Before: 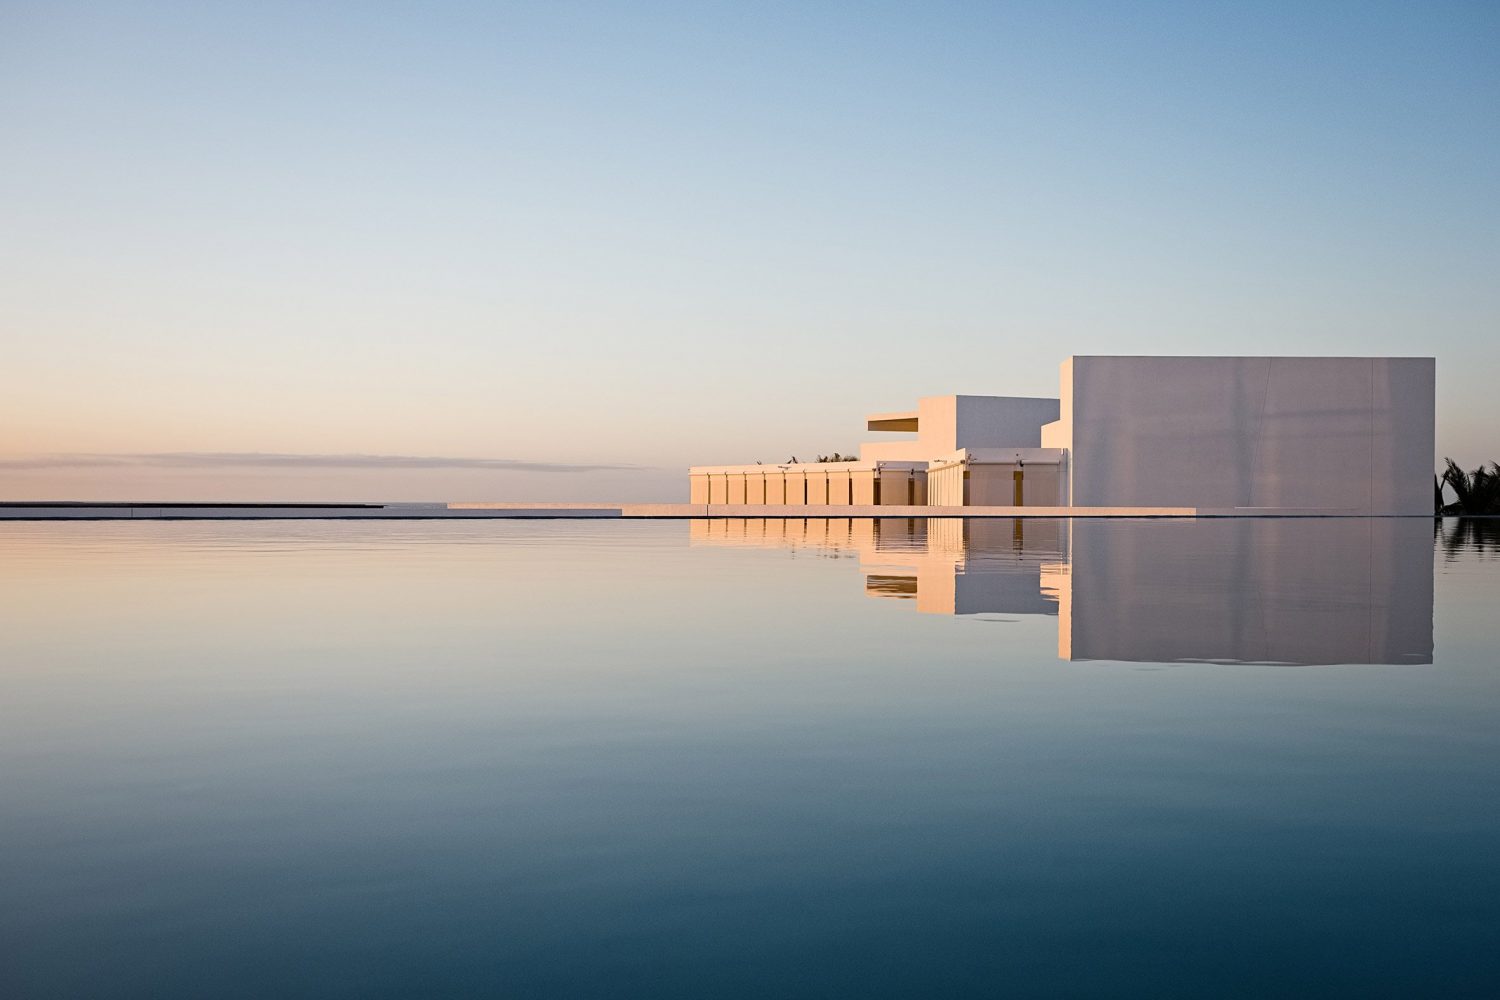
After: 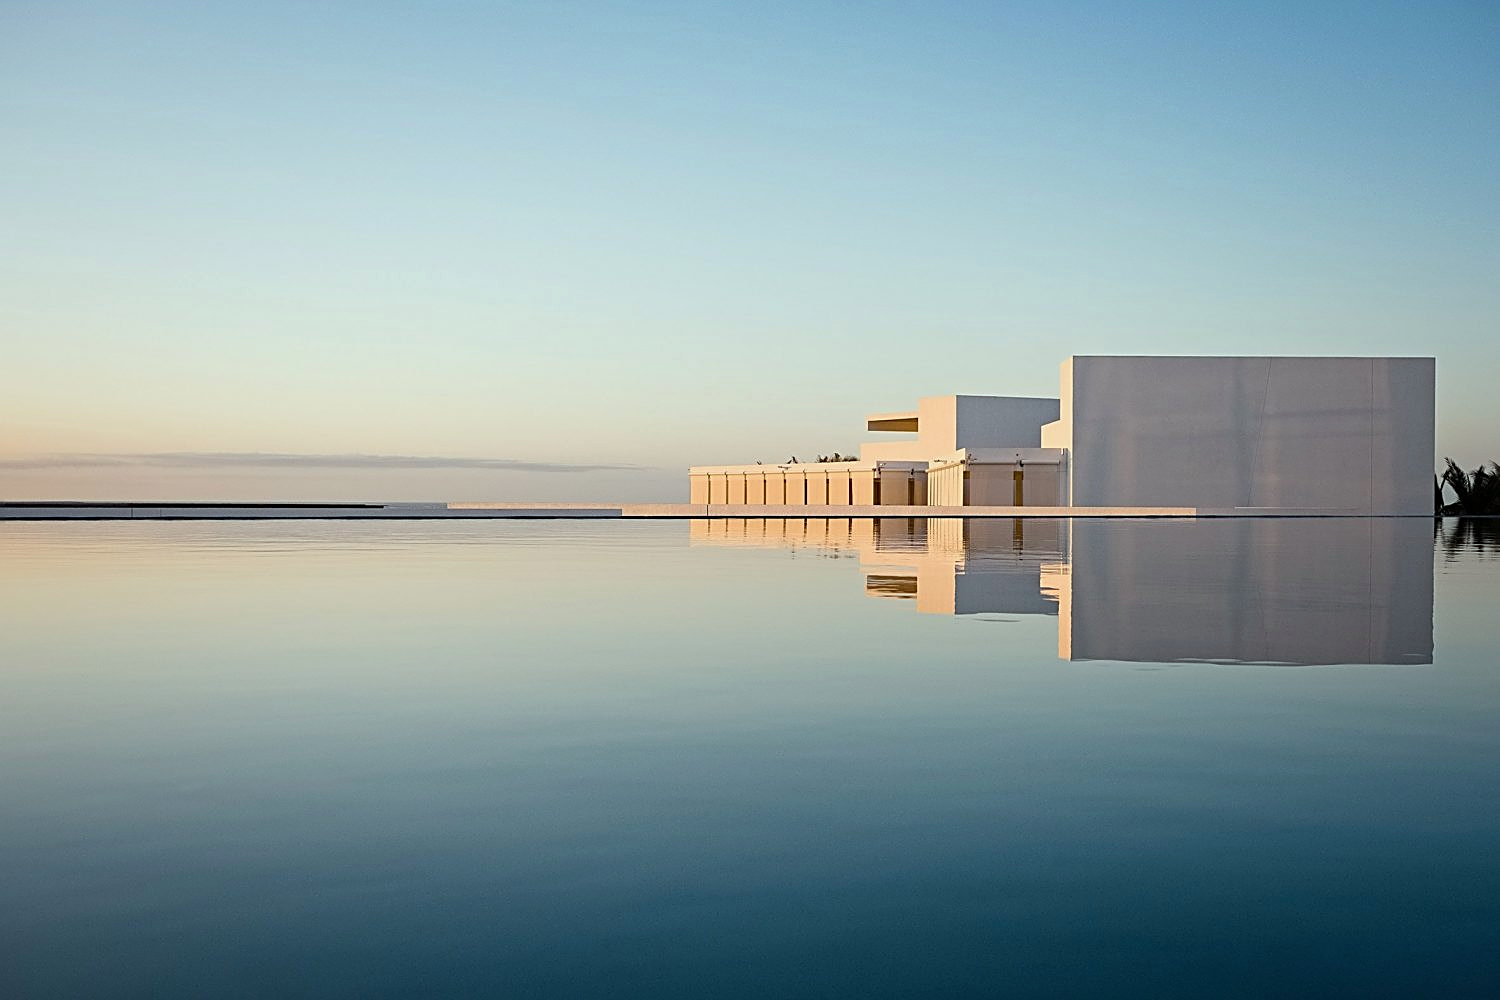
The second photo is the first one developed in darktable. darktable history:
color correction: highlights a* -6.69, highlights b* 0.49
sharpen: on, module defaults
